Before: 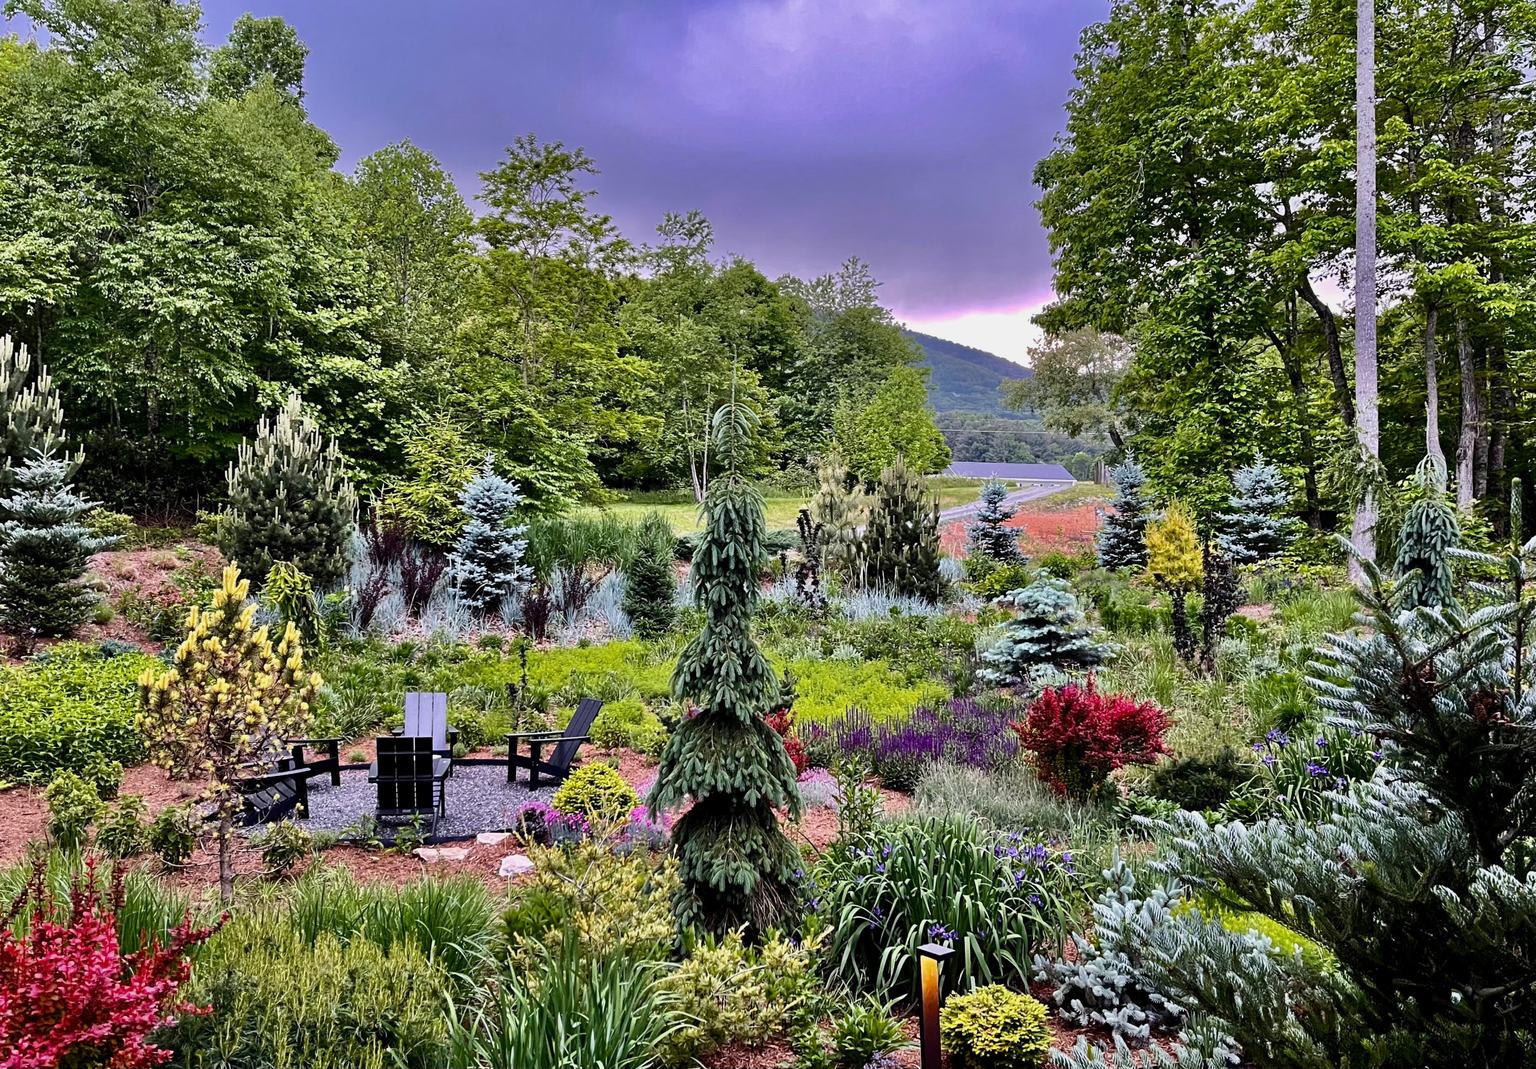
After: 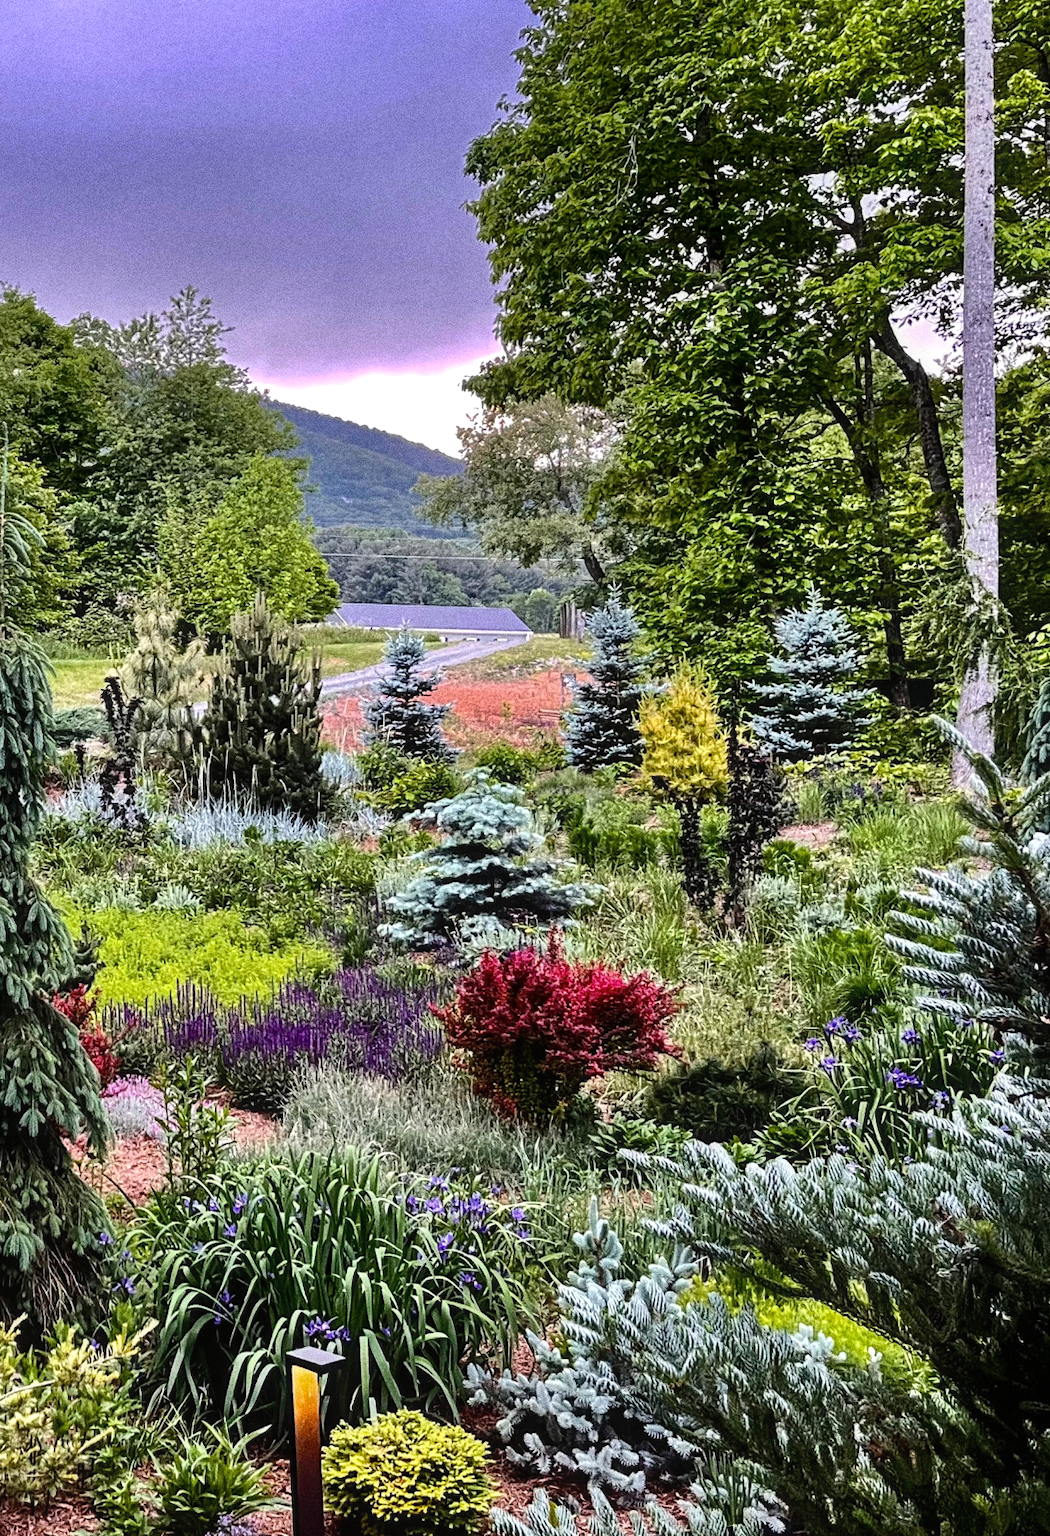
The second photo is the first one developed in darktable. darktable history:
contrast equalizer: octaves 7, y [[0.6 ×6], [0.55 ×6], [0 ×6], [0 ×6], [0 ×6]], mix -0.3
tone equalizer: -8 EV -0.417 EV, -7 EV -0.389 EV, -6 EV -0.333 EV, -5 EV -0.222 EV, -3 EV 0.222 EV, -2 EV 0.333 EV, -1 EV 0.389 EV, +0 EV 0.417 EV, edges refinement/feathering 500, mask exposure compensation -1.57 EV, preserve details no
local contrast: on, module defaults
crop: left 47.628%, top 6.643%, right 7.874%
grain: coarseness 0.09 ISO, strength 40%
